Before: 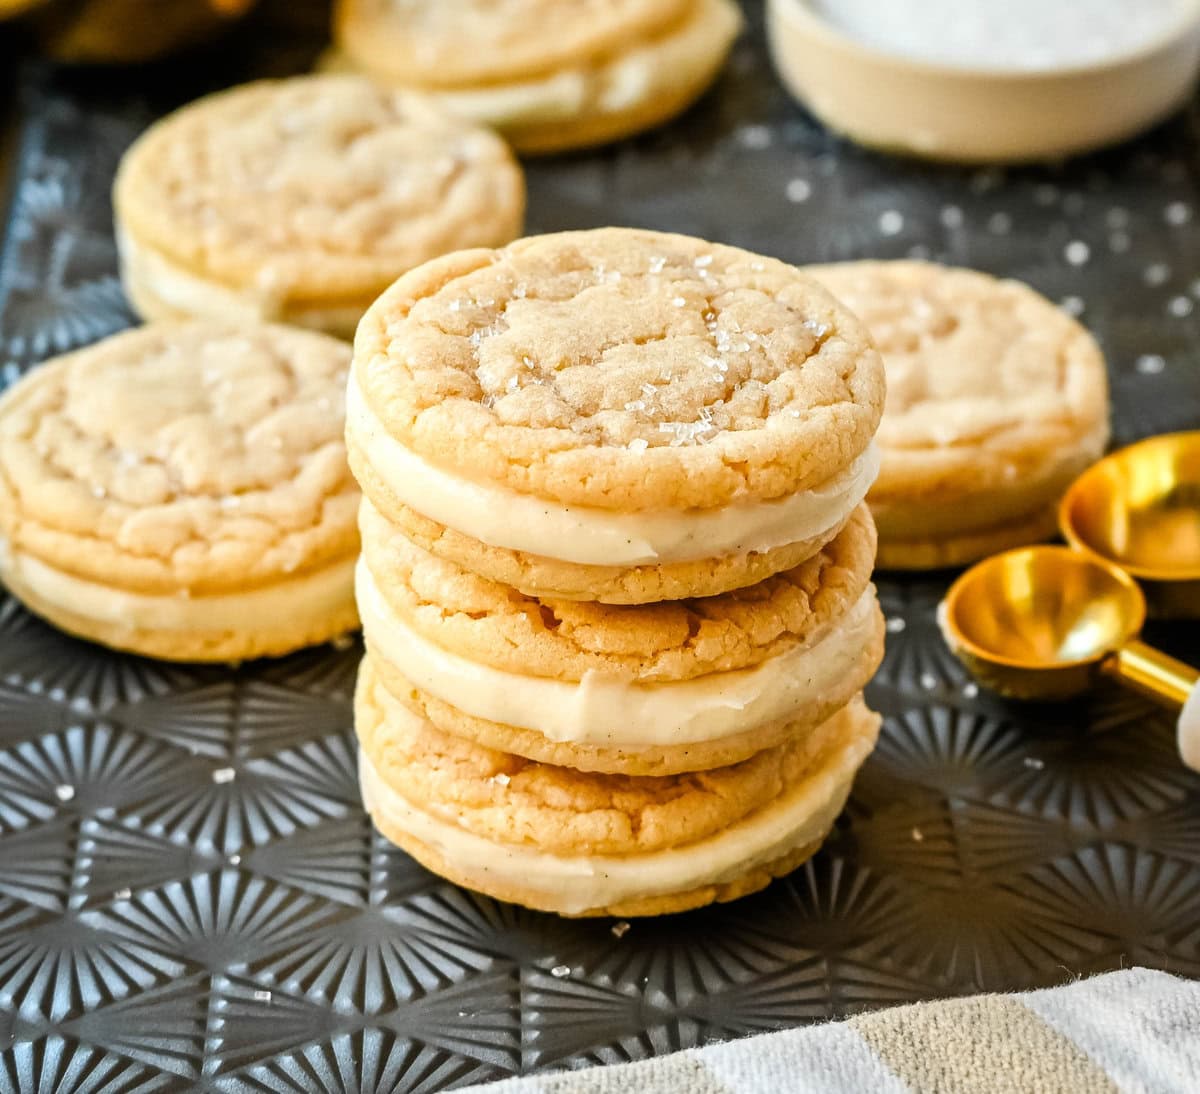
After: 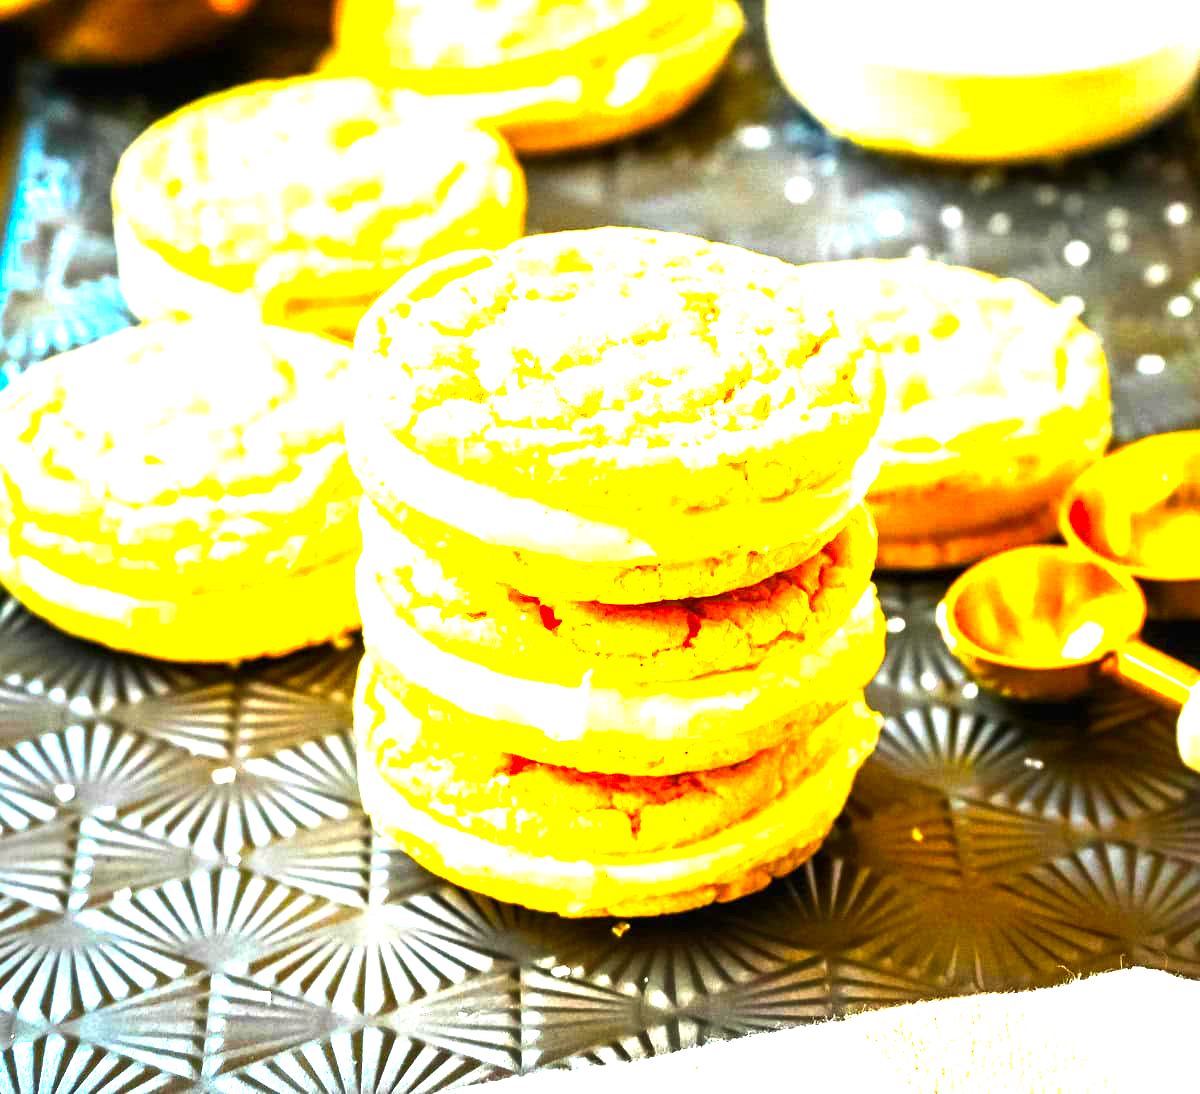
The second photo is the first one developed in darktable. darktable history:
color correction: saturation 1.8
exposure: exposure 2 EV, compensate highlight preservation false
color balance rgb: perceptual brilliance grading › highlights 14.29%, perceptual brilliance grading › mid-tones -5.92%, perceptual brilliance grading › shadows -26.83%, global vibrance 31.18%
